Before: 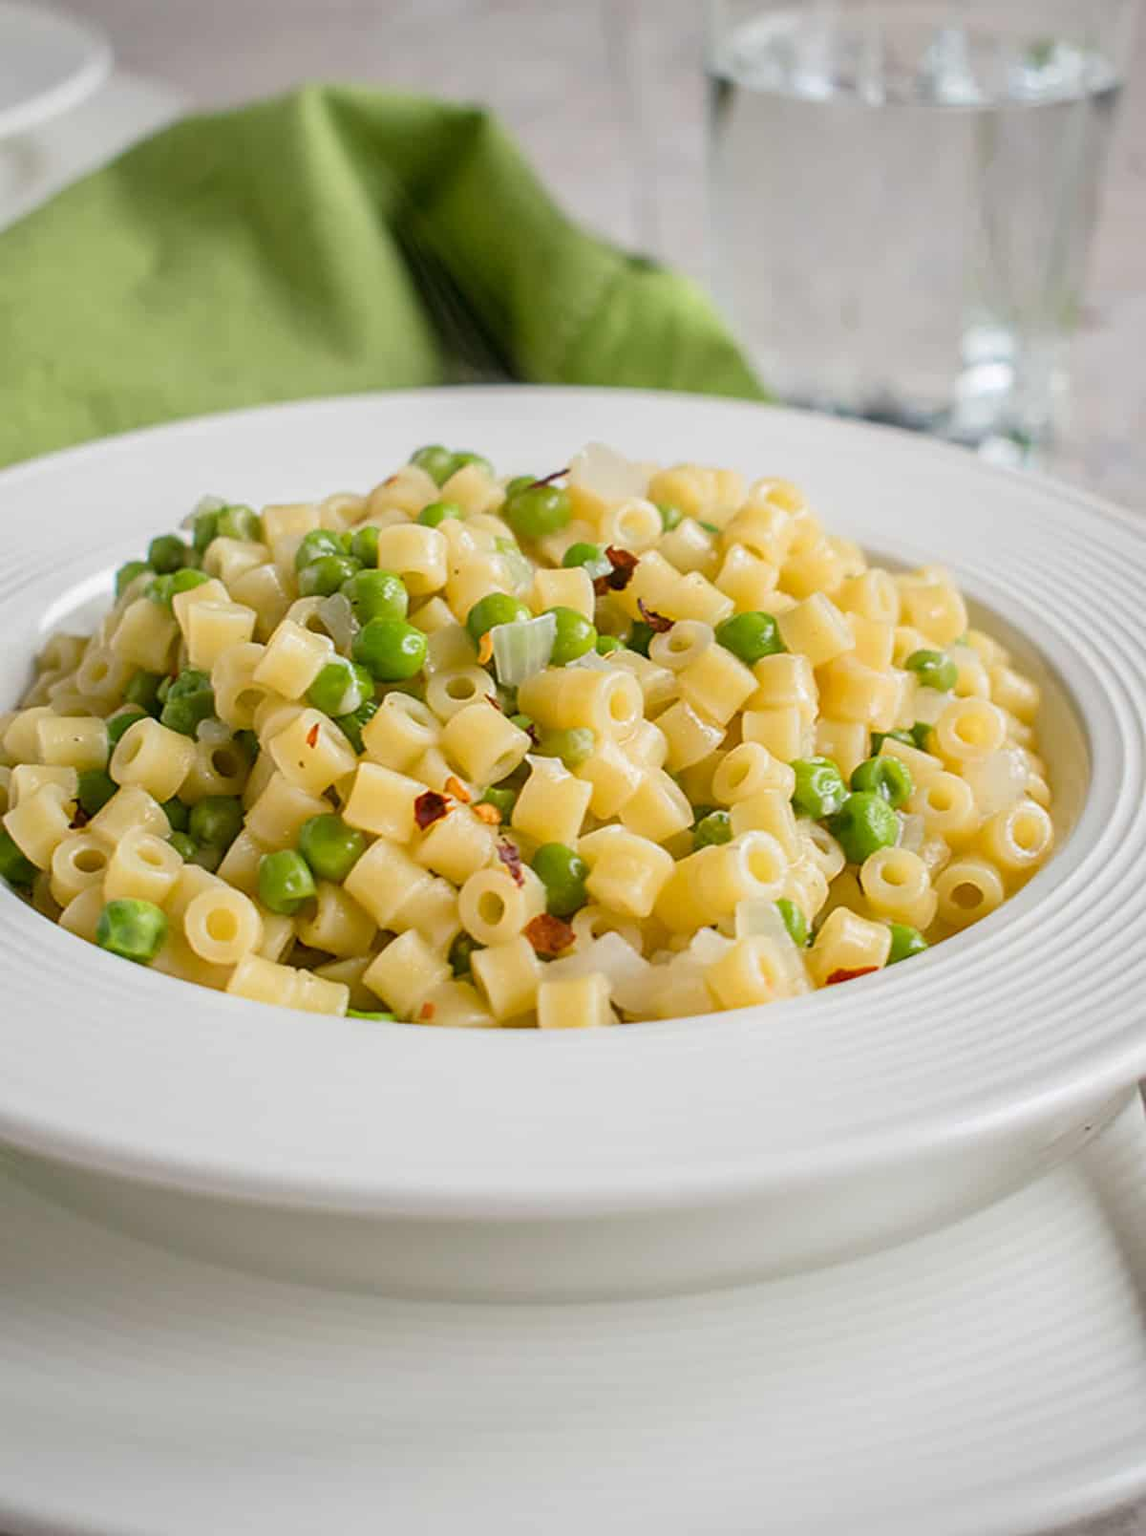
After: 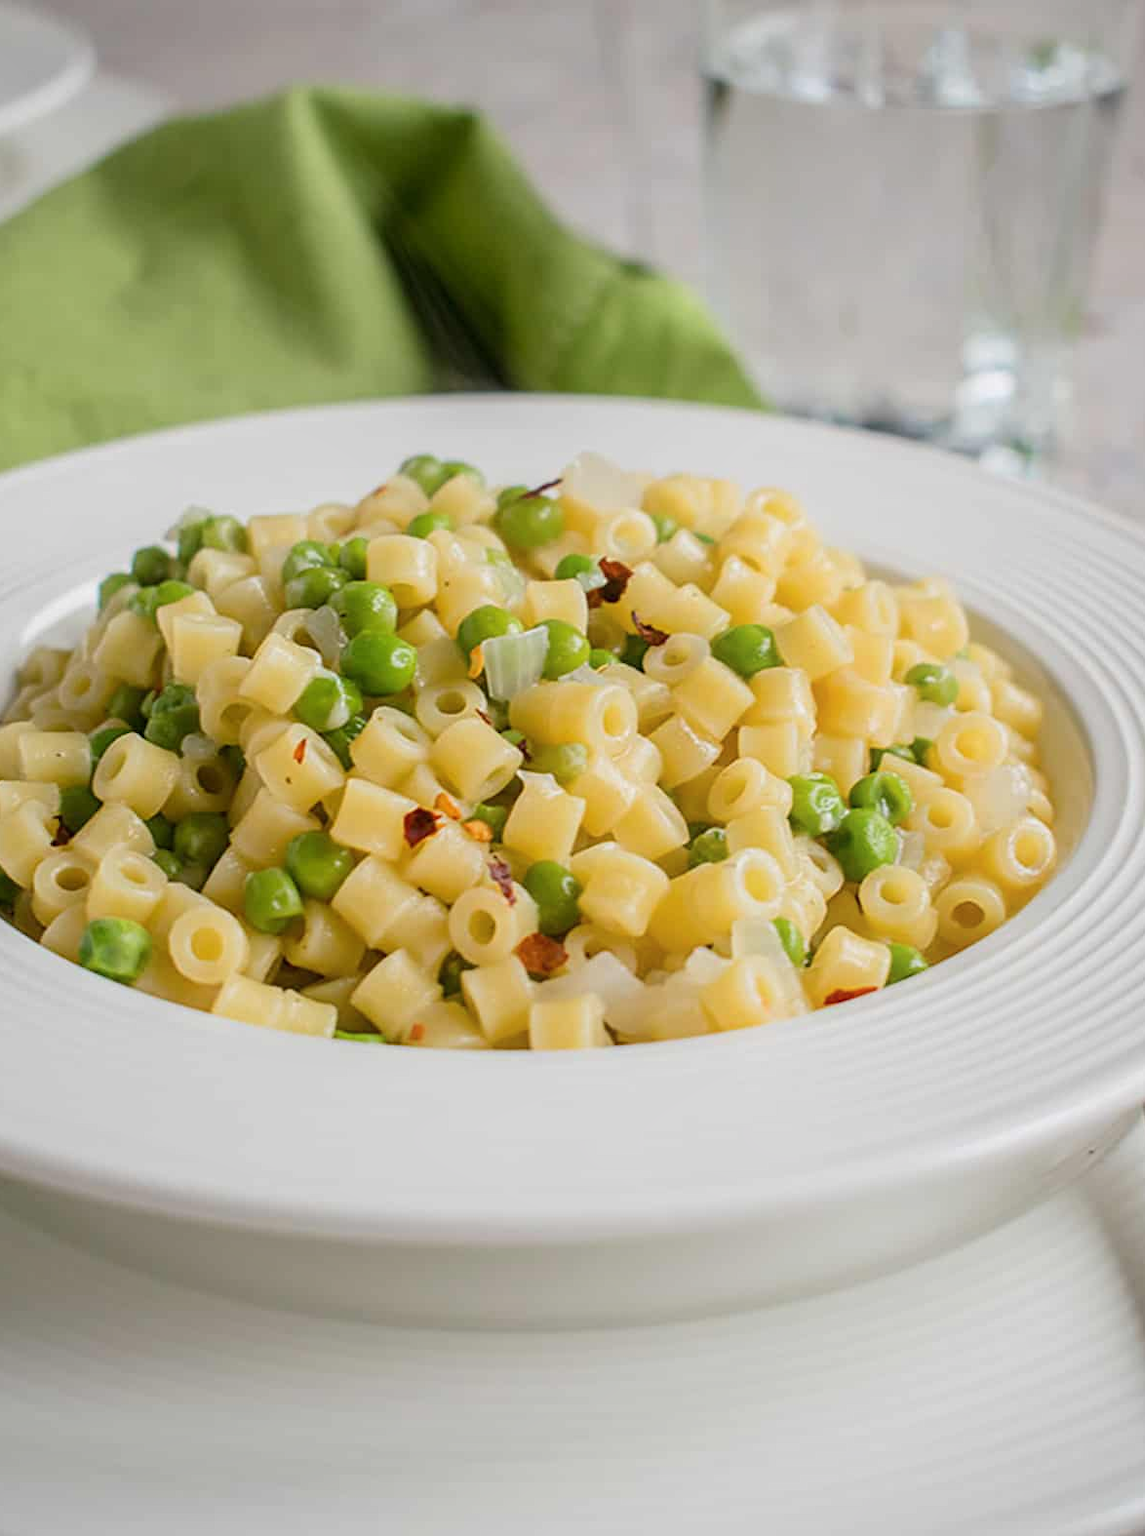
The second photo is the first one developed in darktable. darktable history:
crop: left 1.743%, right 0.268%, bottom 2.011%
shadows and highlights: shadows -70, highlights 35, soften with gaussian
exposure: exposure -0.157 EV, compensate highlight preservation false
